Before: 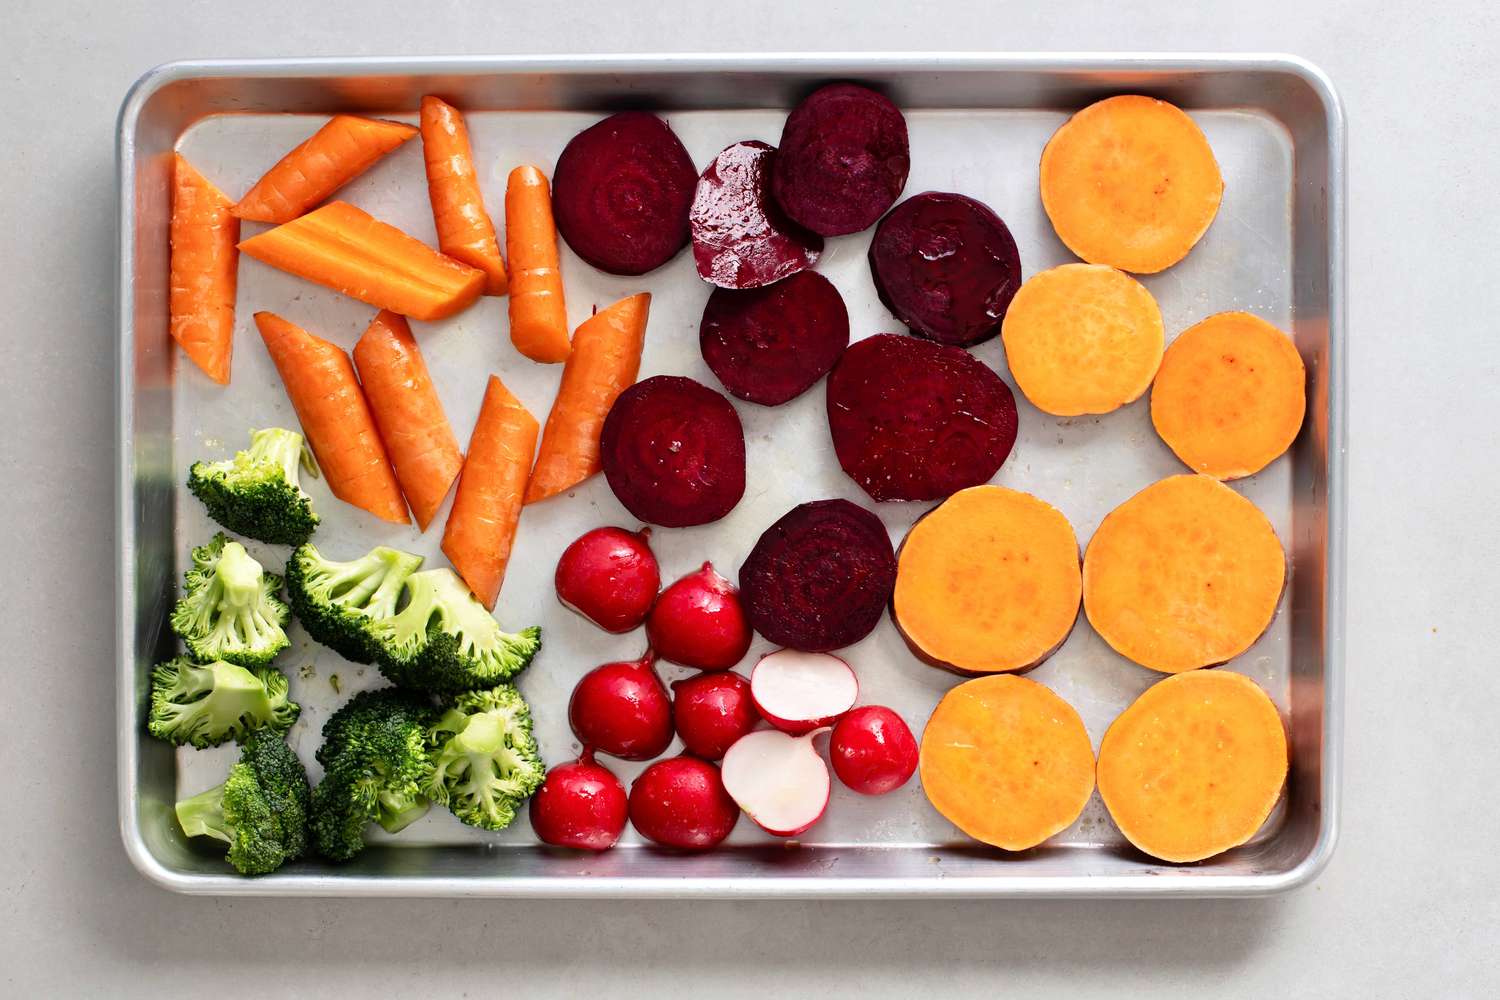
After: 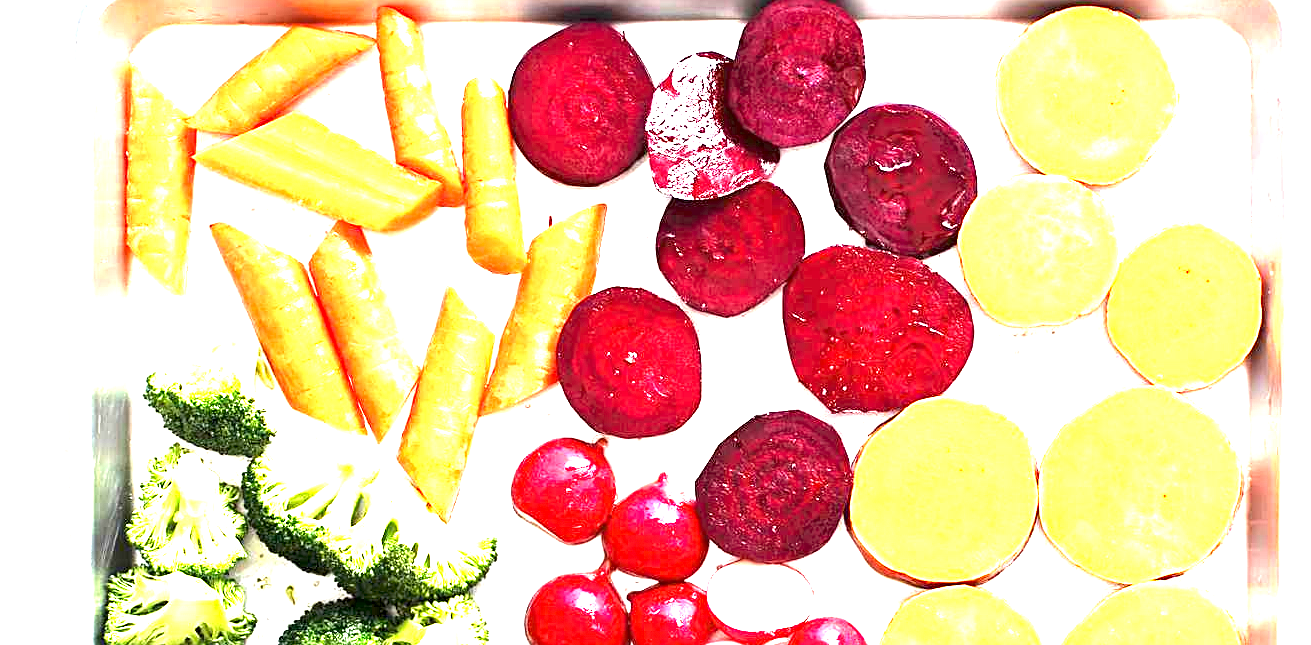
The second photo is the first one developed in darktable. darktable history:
sharpen: on, module defaults
exposure: exposure 2.919 EV, compensate highlight preservation false
crop: left 2.95%, top 8.977%, right 9.614%, bottom 26.456%
